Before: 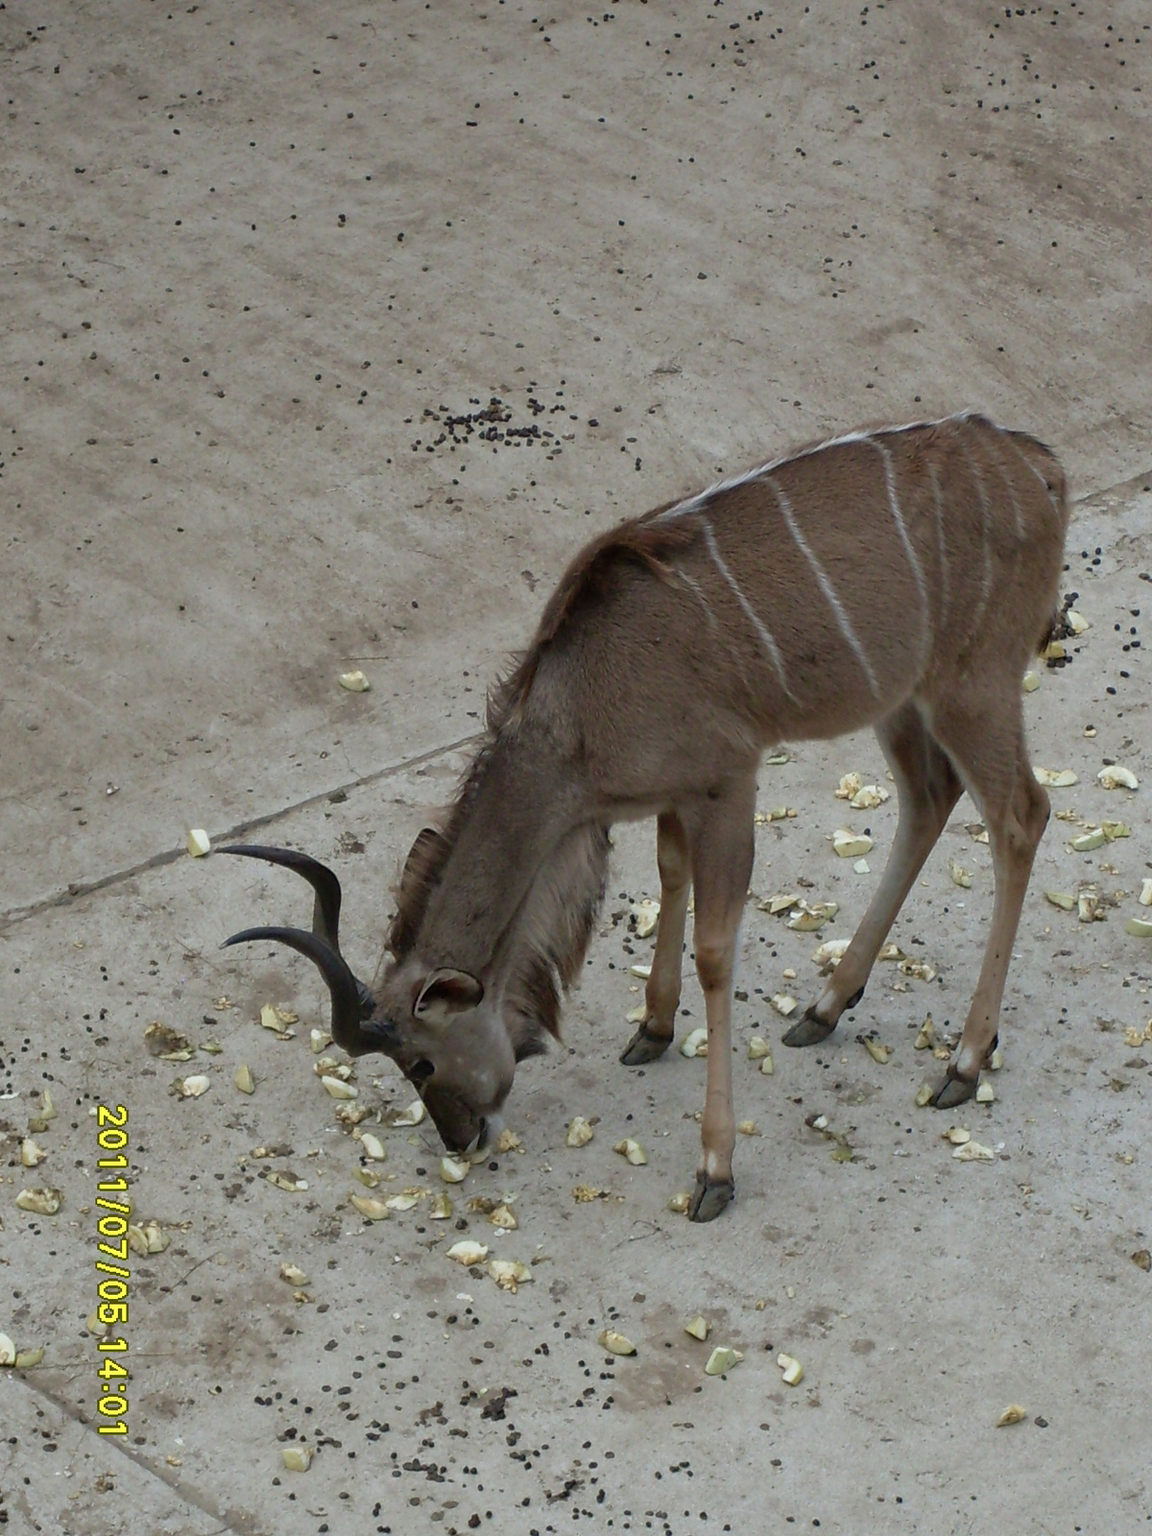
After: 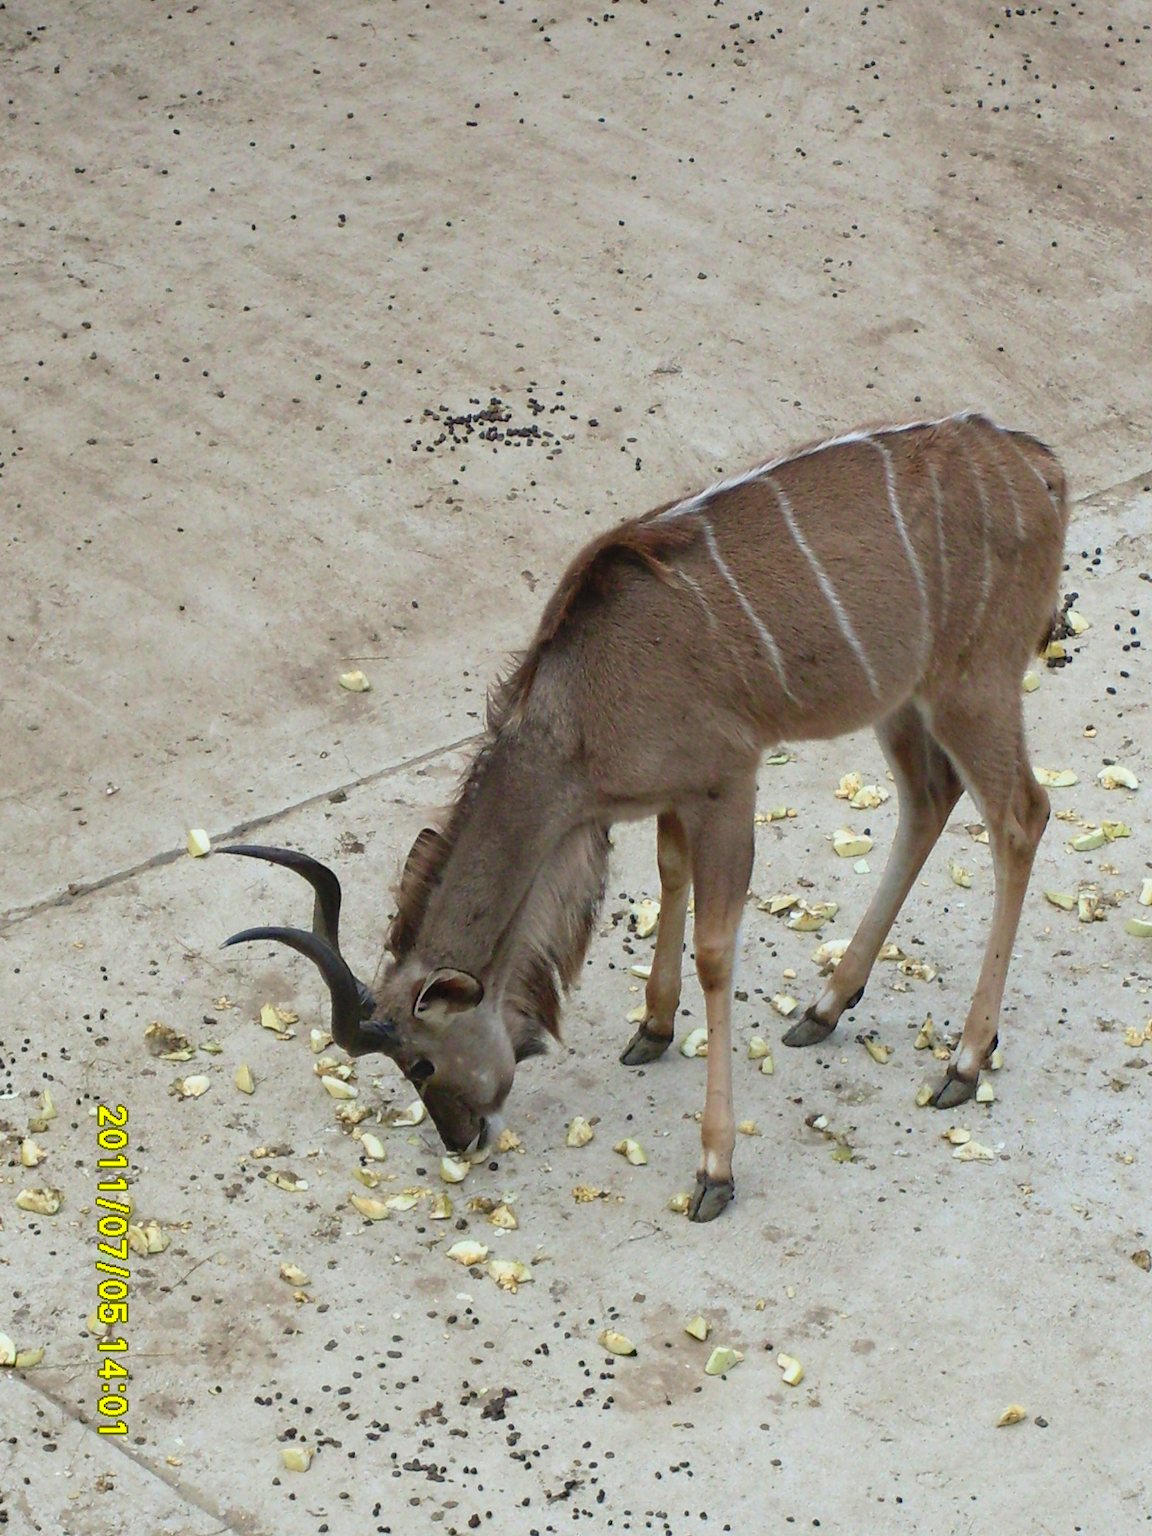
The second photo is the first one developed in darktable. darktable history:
contrast brightness saturation: contrast 0.24, brightness 0.26, saturation 0.39
local contrast: mode bilateral grid, contrast 100, coarseness 100, detail 91%, midtone range 0.2
base curve: curves: ch0 [(0, 0) (0.472, 0.455) (1, 1)], preserve colors none
